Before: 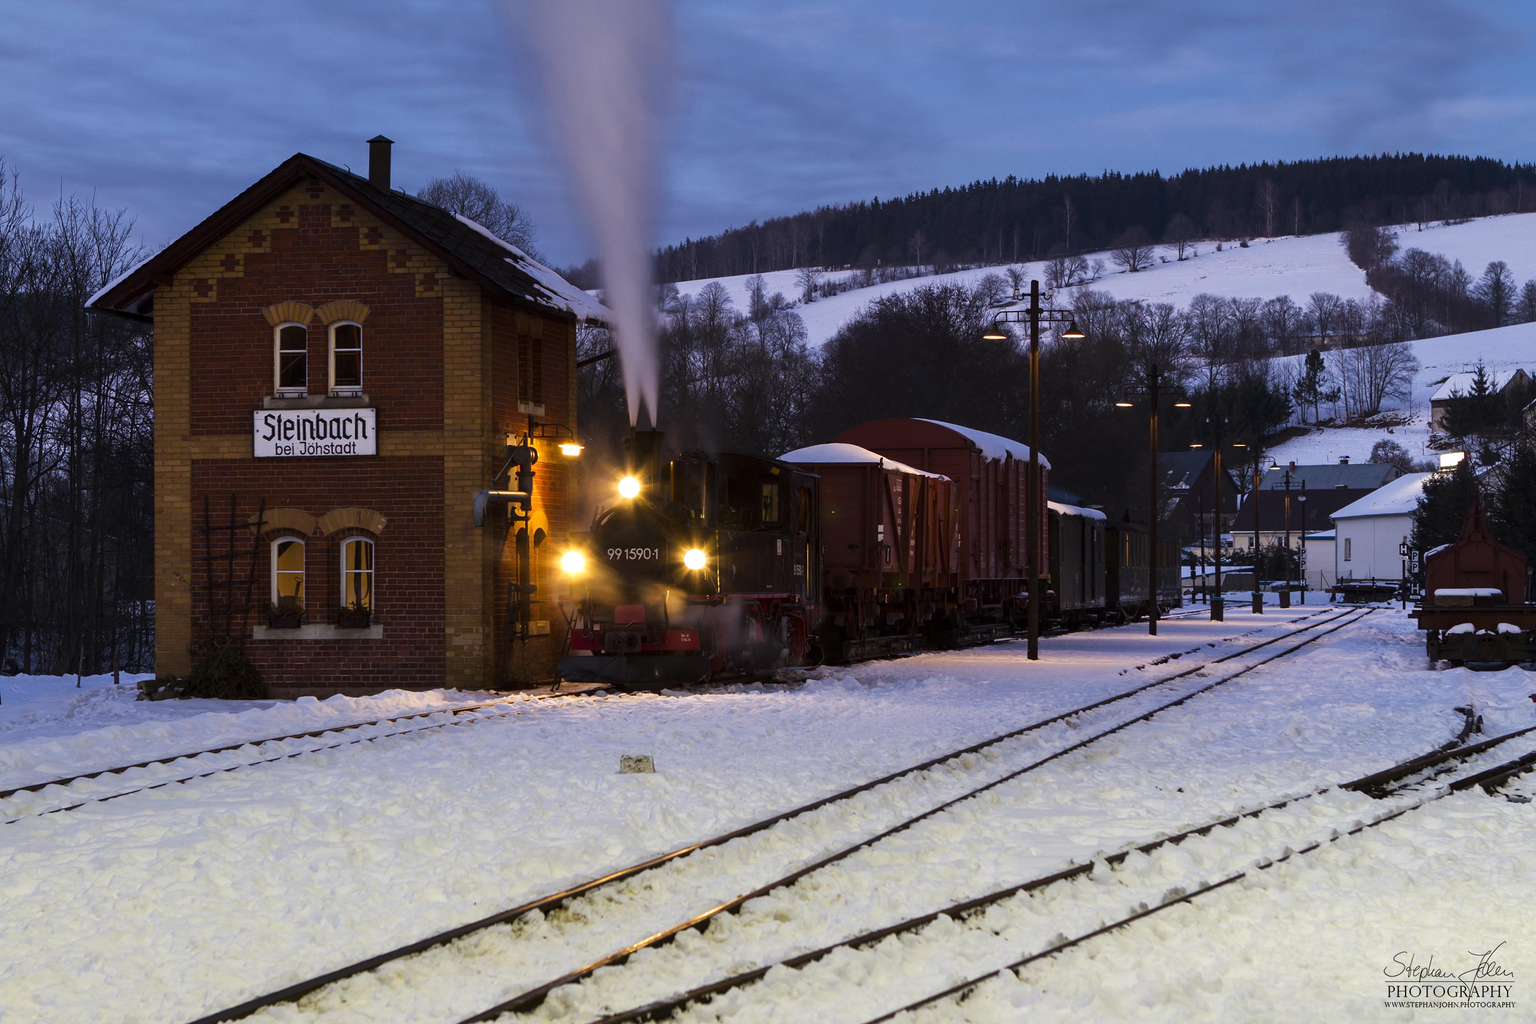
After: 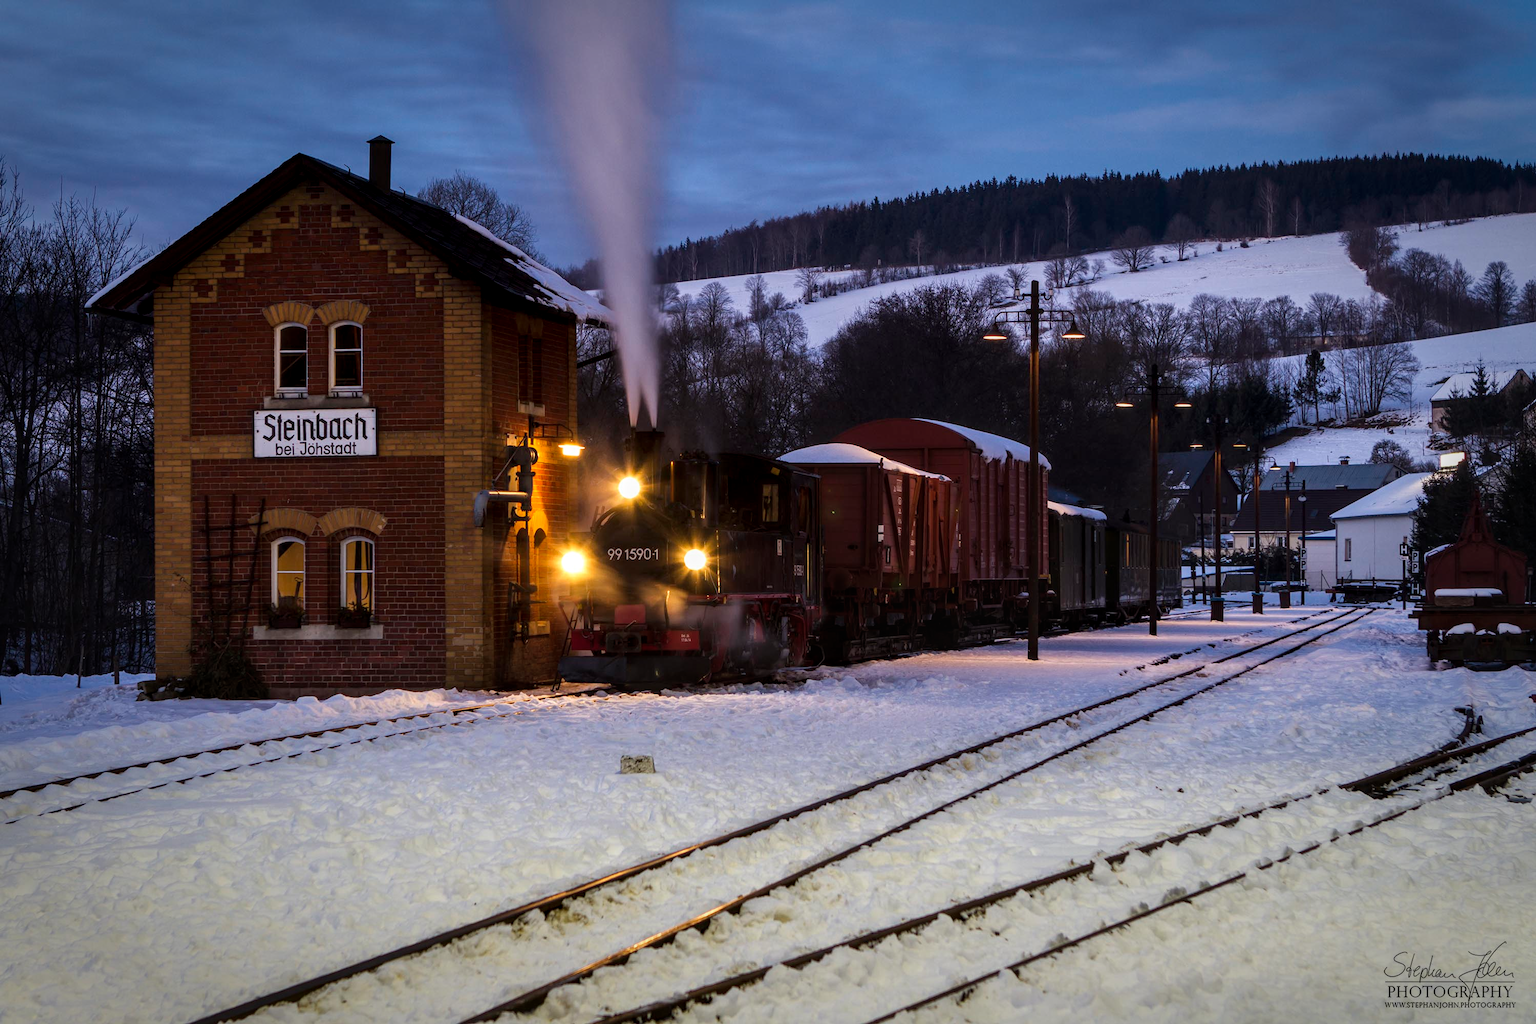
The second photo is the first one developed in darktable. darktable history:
vignetting: fall-off start 70.24%, saturation 0.031, width/height ratio 1.335
local contrast: on, module defaults
